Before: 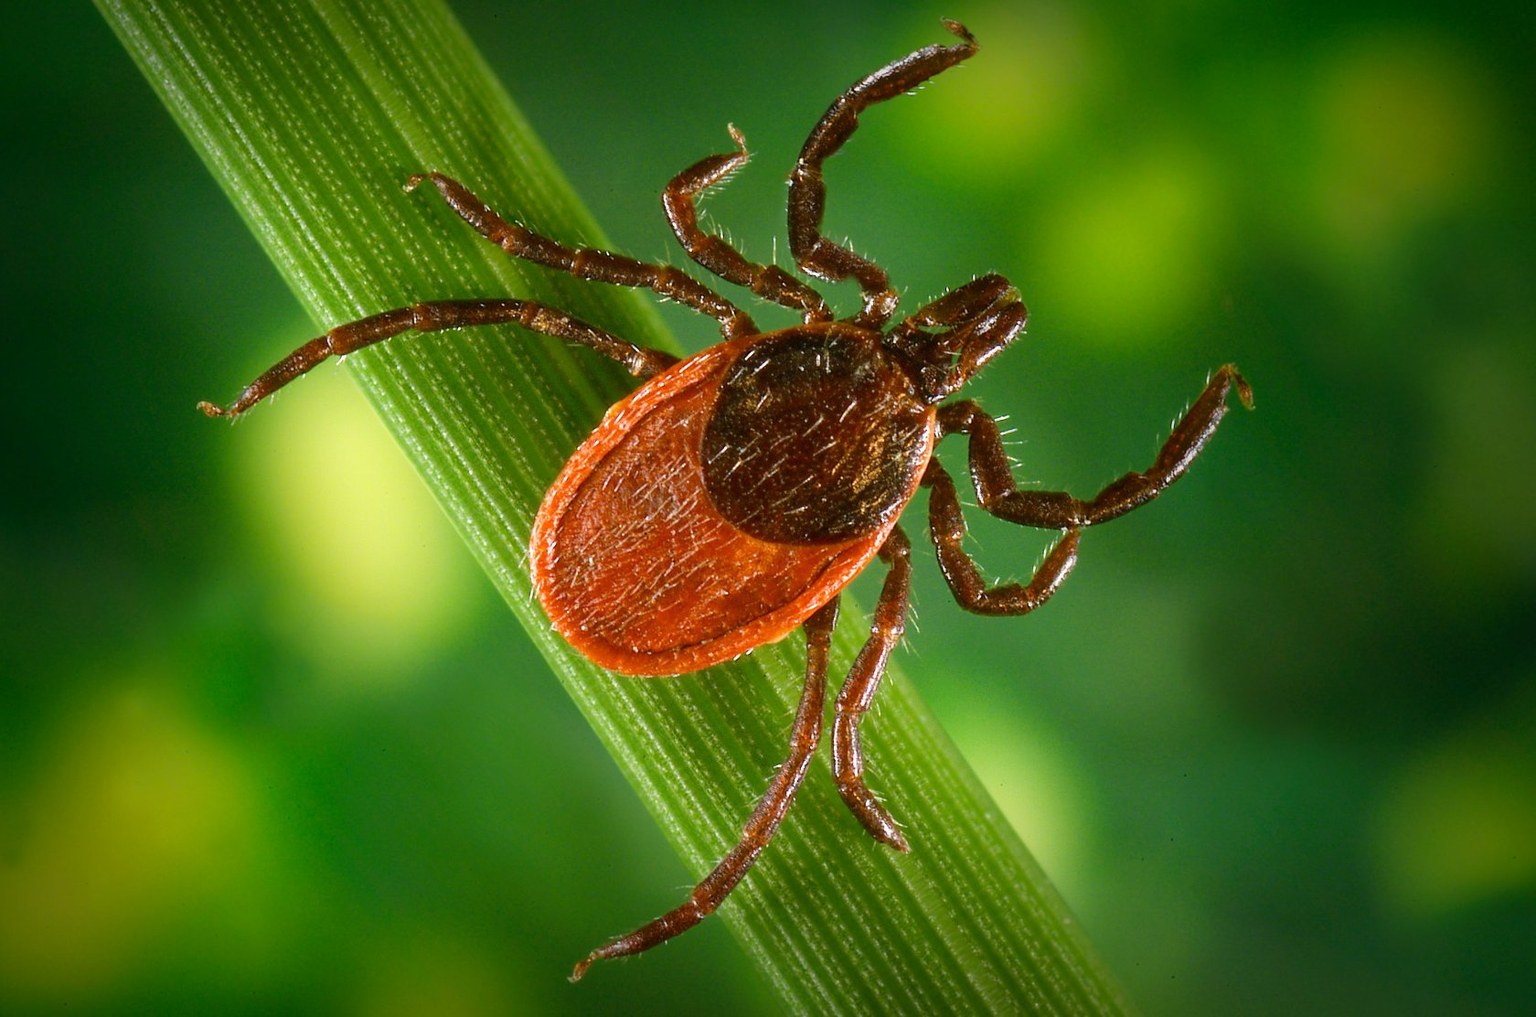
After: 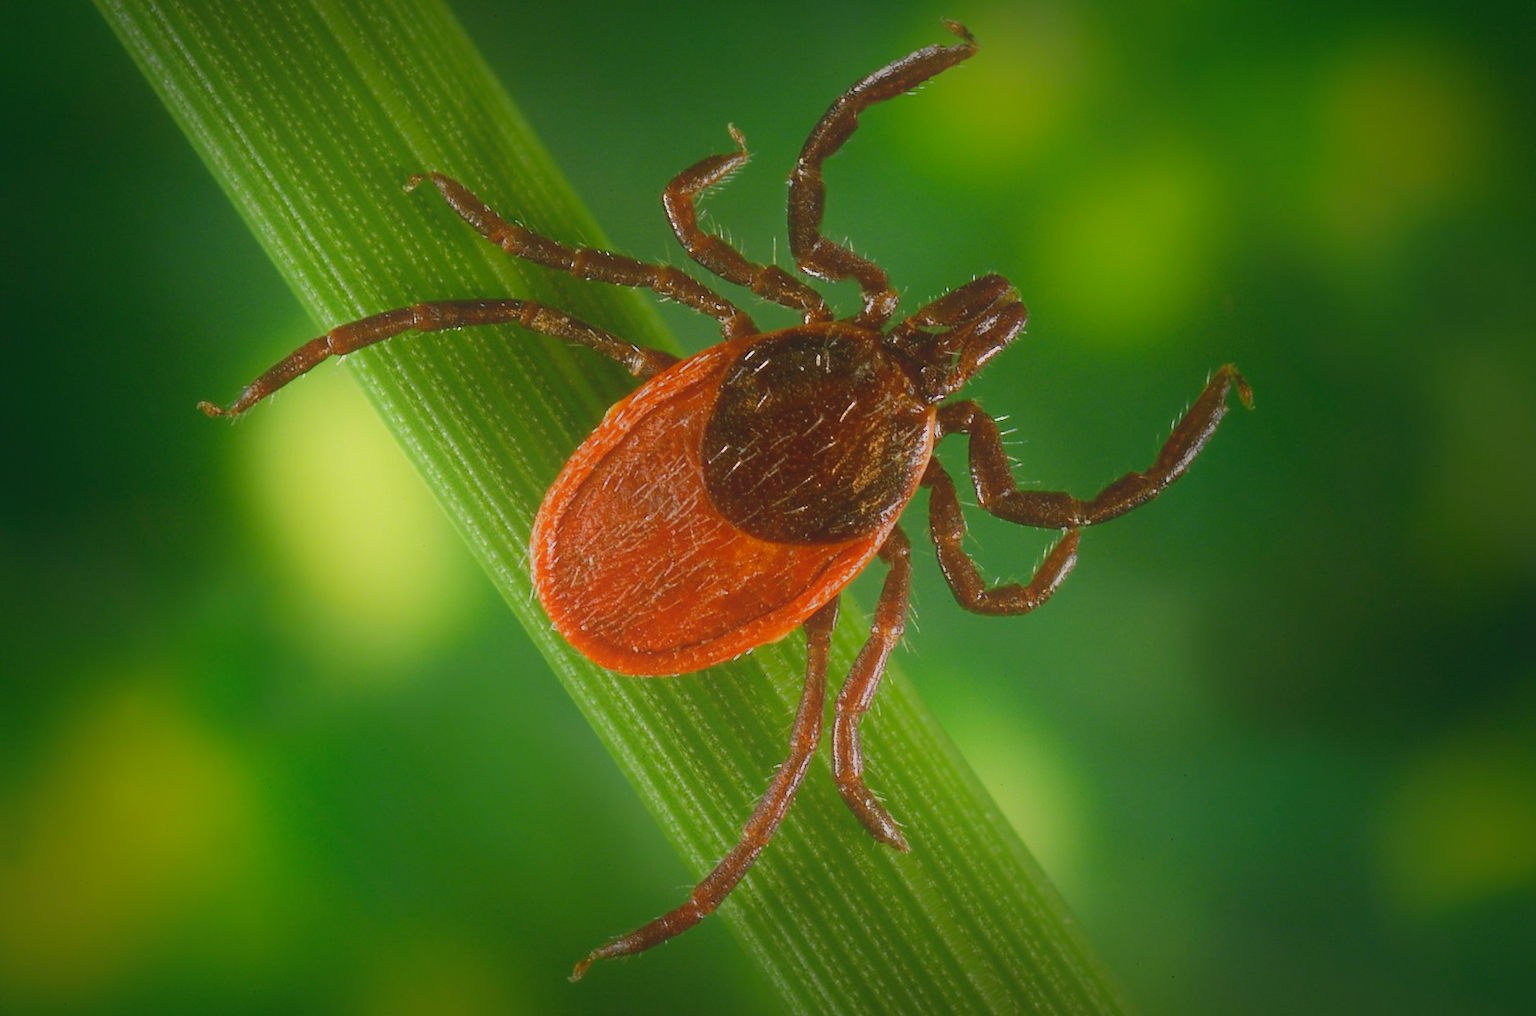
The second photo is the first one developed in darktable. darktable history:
base curve: curves: ch0 [(0, 0) (0.472, 0.455) (1, 1)], preserve colors none
contrast brightness saturation: contrast -0.11
contrast equalizer: octaves 7, y [[0.6 ×6], [0.55 ×6], [0 ×6], [0 ×6], [0 ×6]], mix -1
